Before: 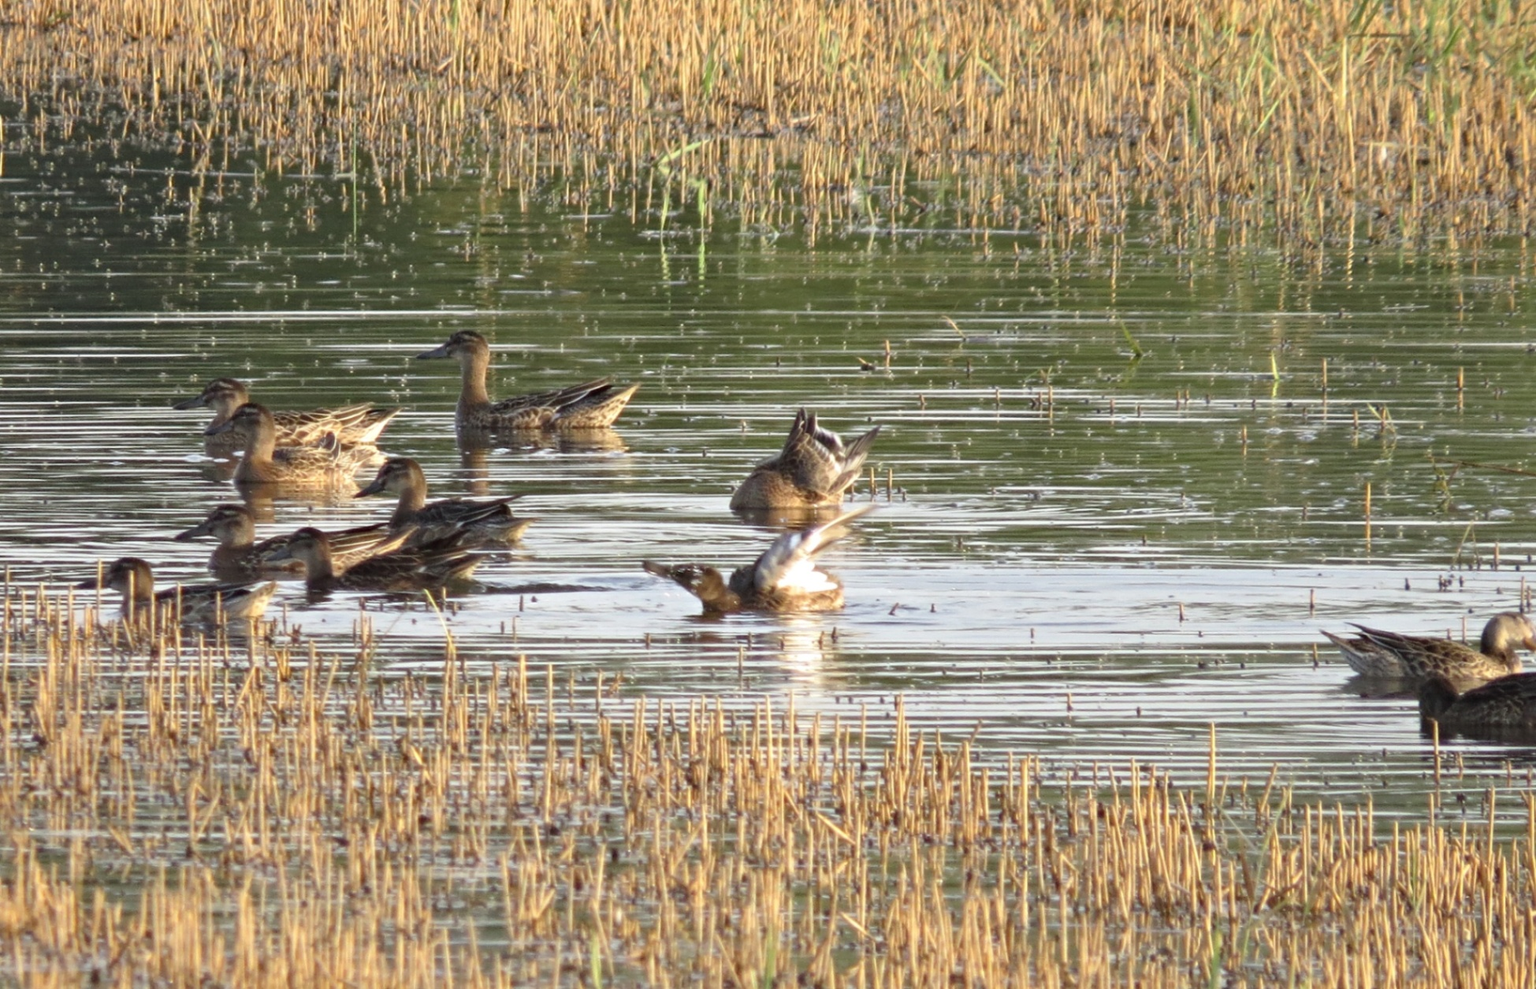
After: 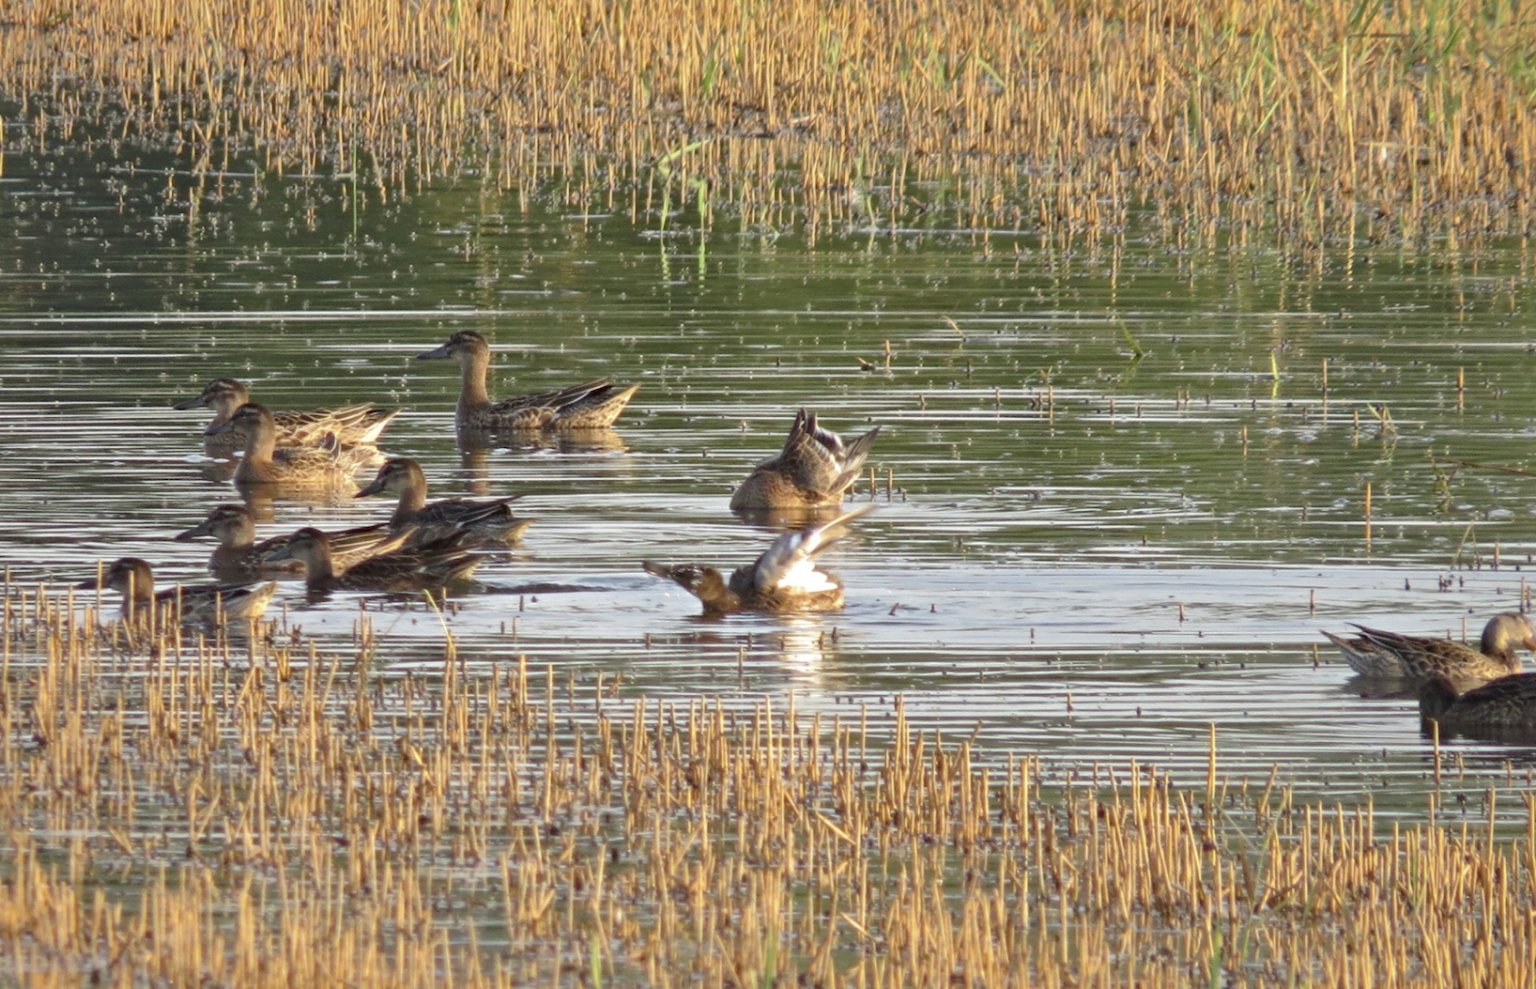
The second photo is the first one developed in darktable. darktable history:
shadows and highlights: shadows 39.75, highlights -59.83
